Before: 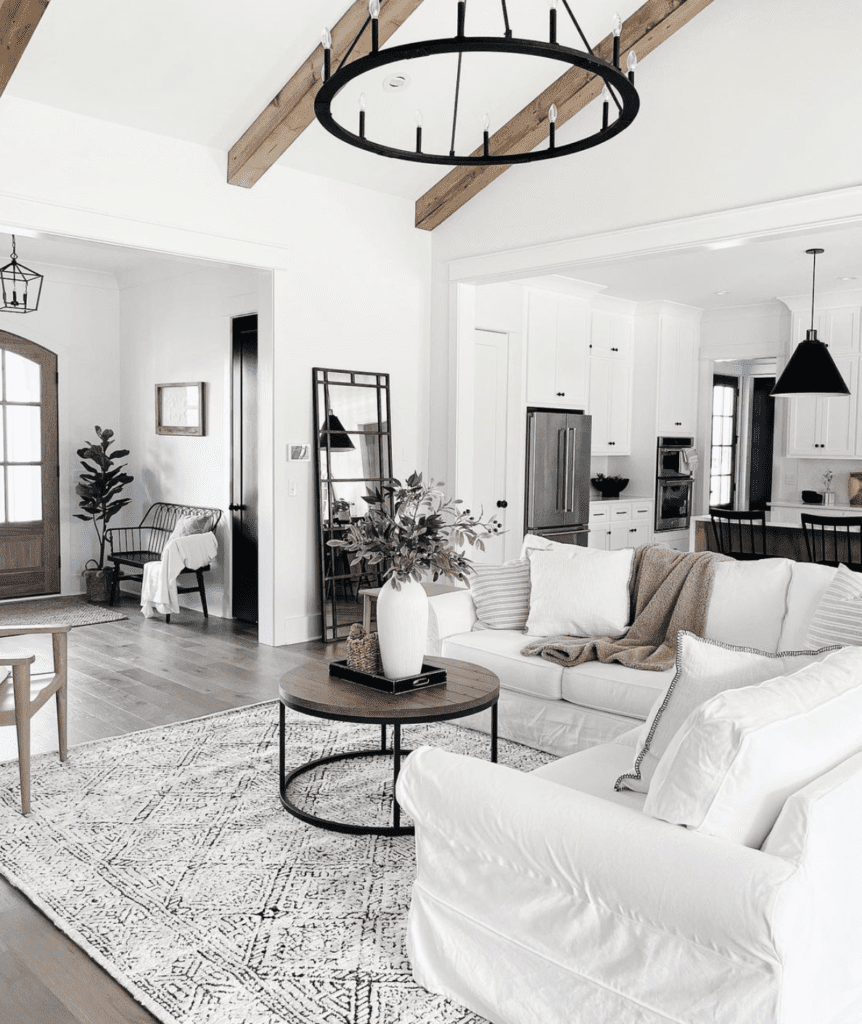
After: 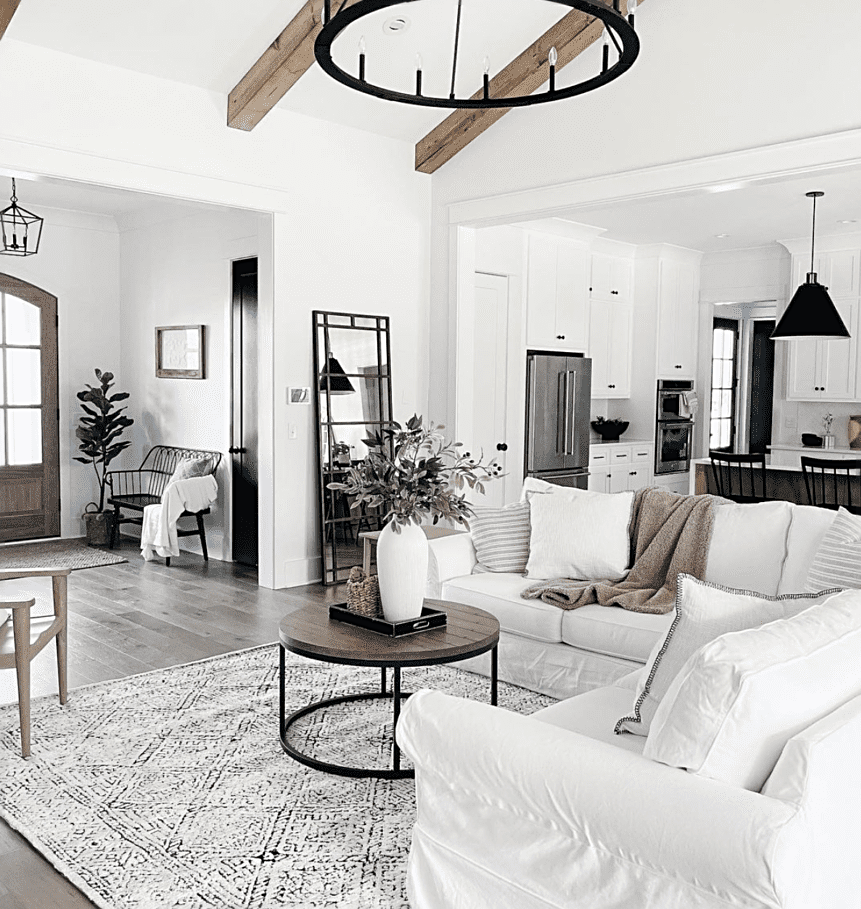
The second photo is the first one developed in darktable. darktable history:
sharpen: on, module defaults
crop and rotate: top 5.609%, bottom 5.609%
